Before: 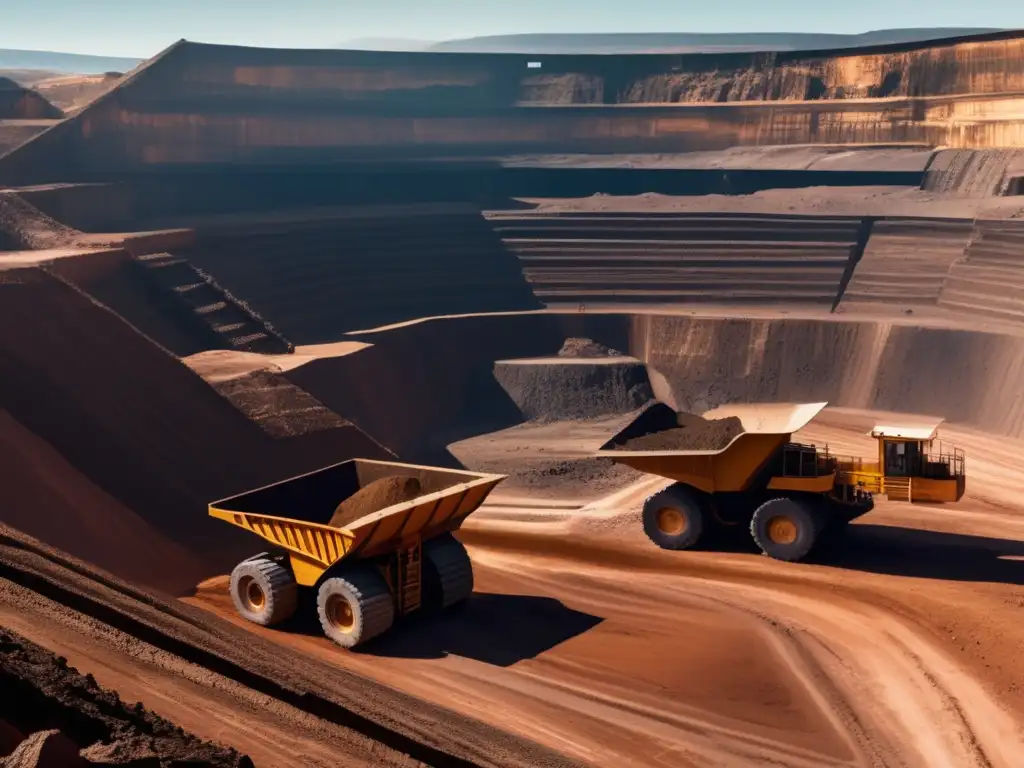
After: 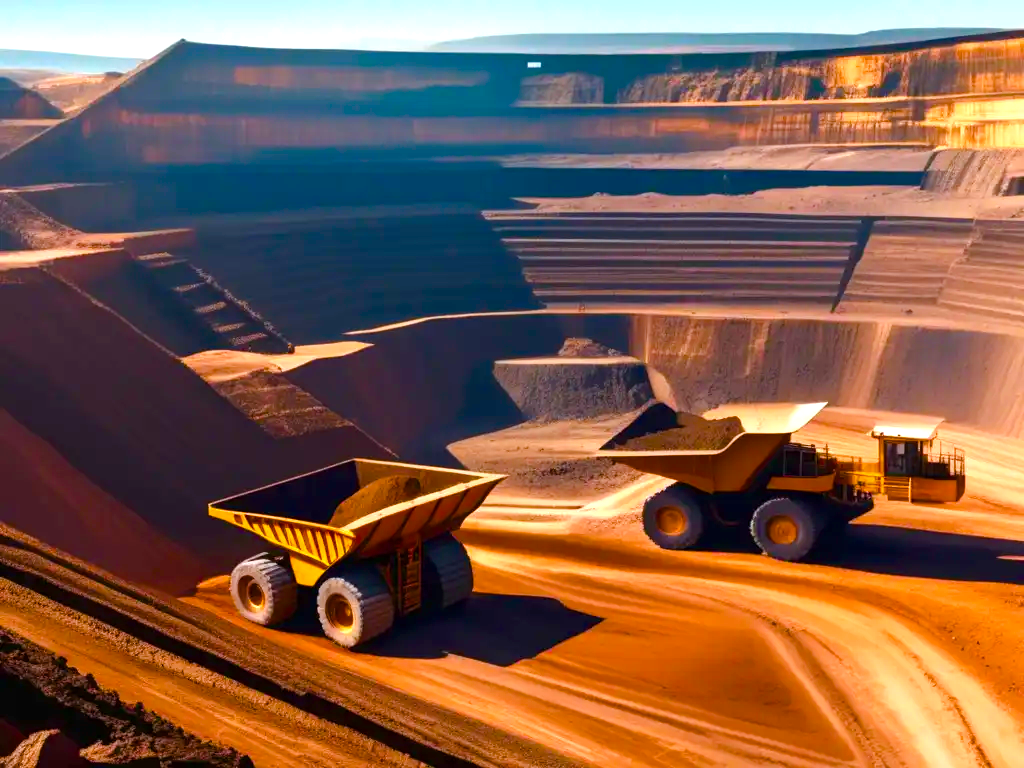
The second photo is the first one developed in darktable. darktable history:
color balance rgb: linear chroma grading › global chroma 24.849%, perceptual saturation grading › global saturation 0.356%, perceptual saturation grading › highlights -9.643%, perceptual saturation grading › mid-tones 18.242%, perceptual saturation grading › shadows 28.679%, global vibrance 50.566%
exposure: black level correction 0, exposure 0.691 EV, compensate highlight preservation false
